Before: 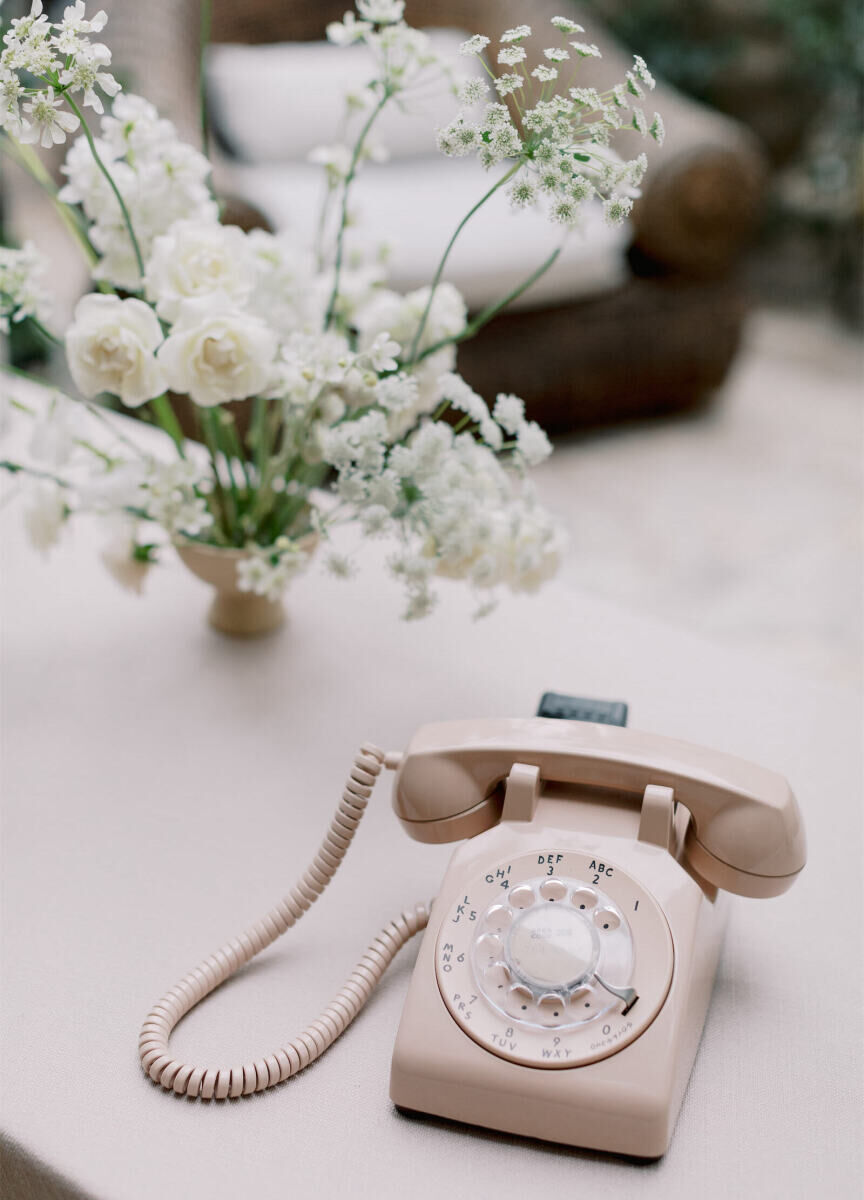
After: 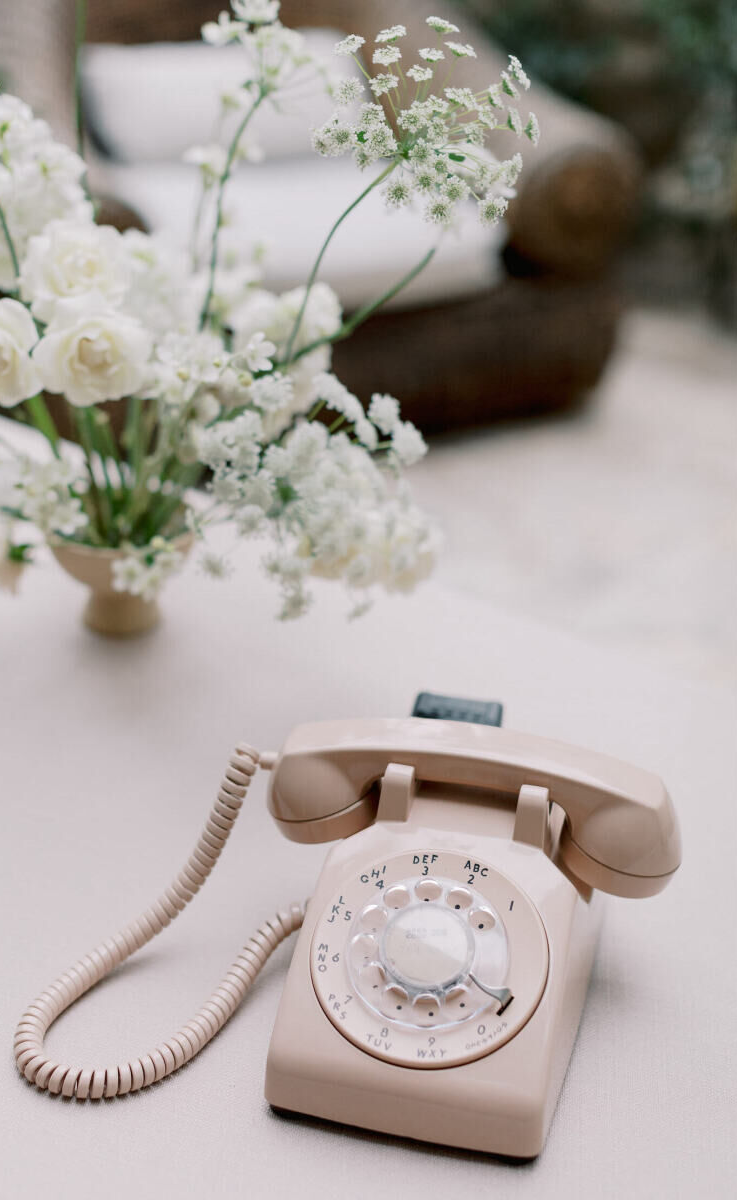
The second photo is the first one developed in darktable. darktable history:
crop and rotate: left 14.598%
